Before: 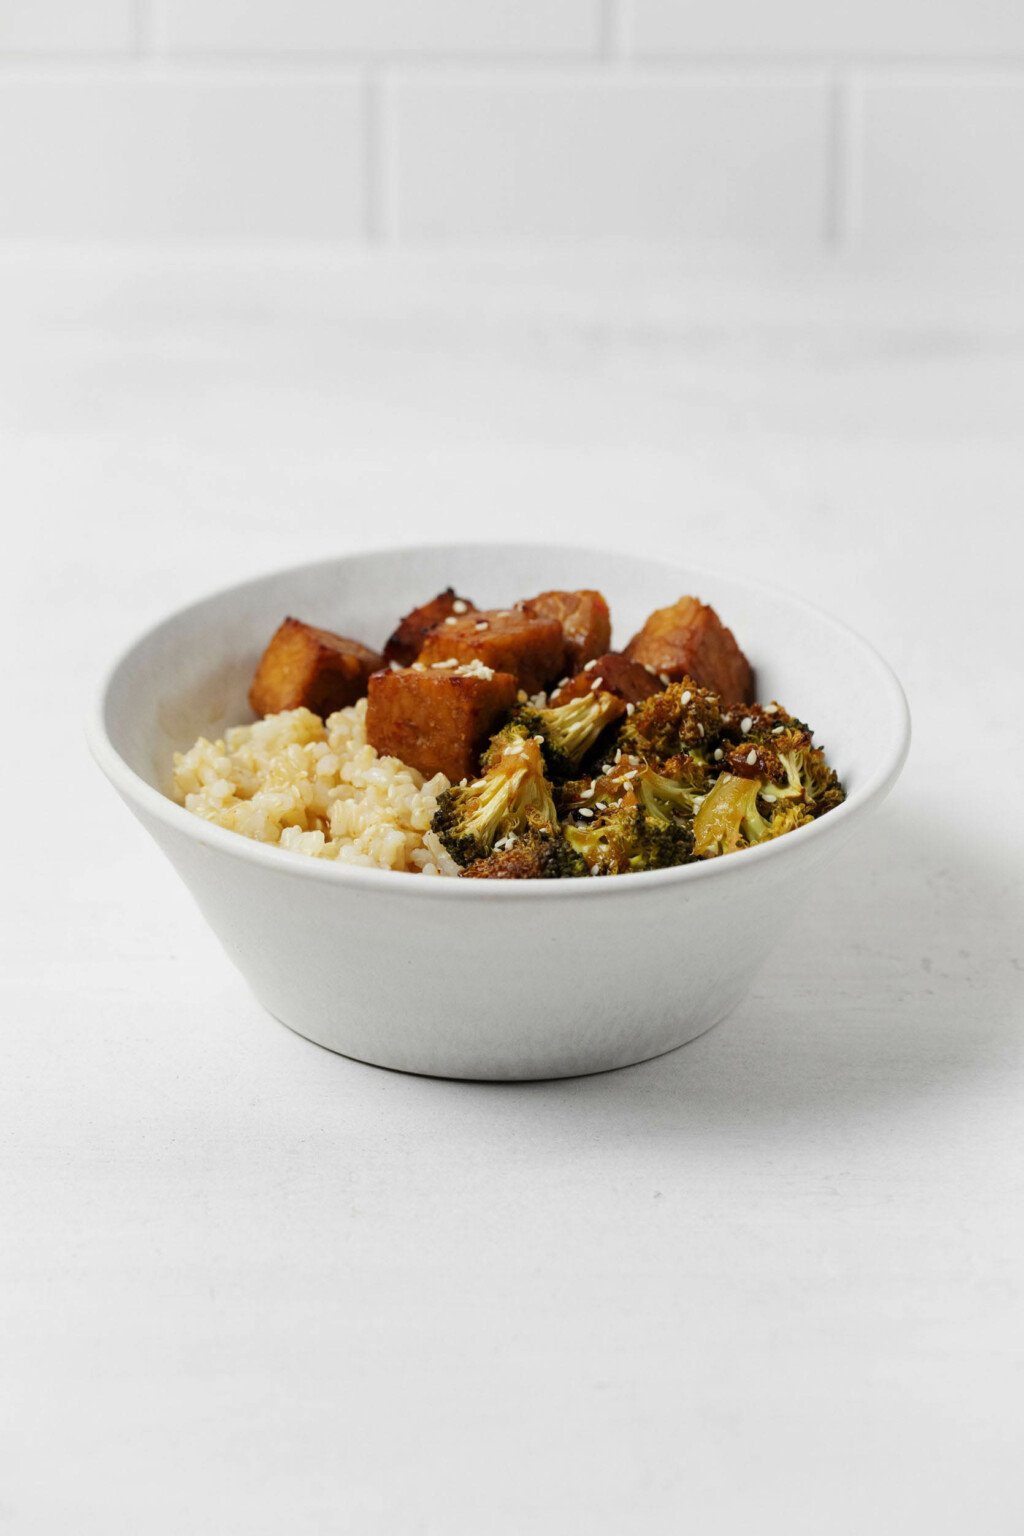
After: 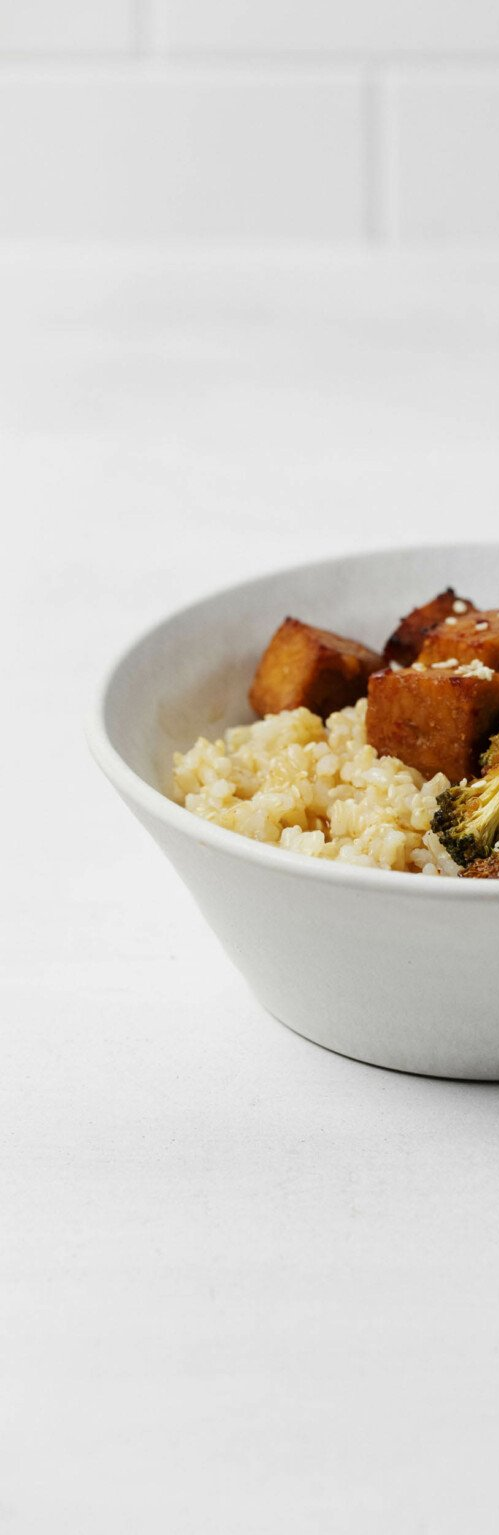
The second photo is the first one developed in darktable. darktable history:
crop and rotate: left 0.05%, top 0%, right 51.168%
